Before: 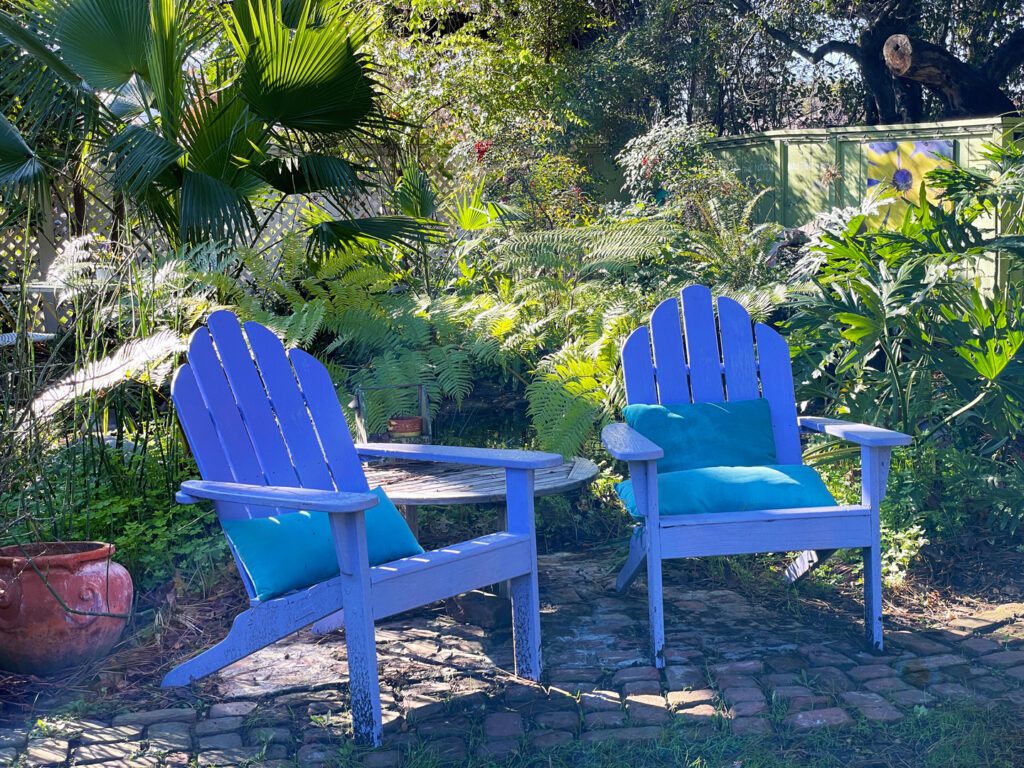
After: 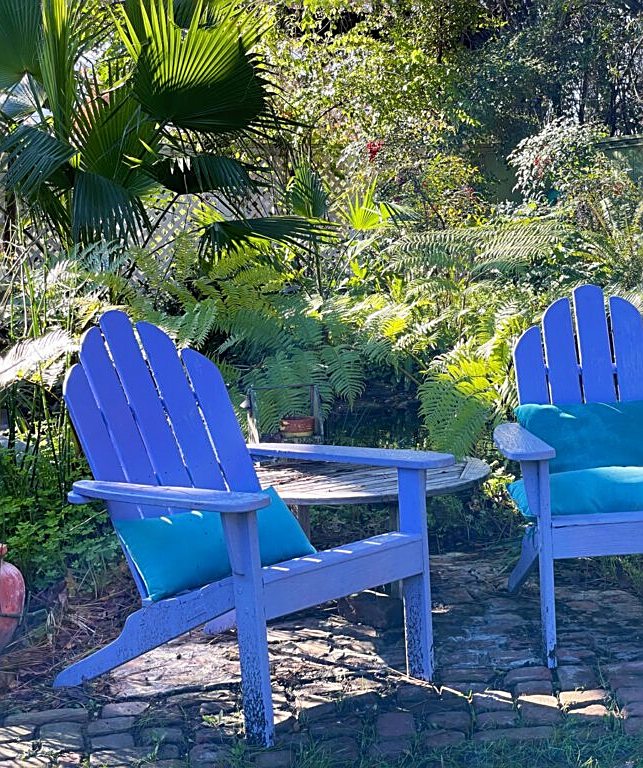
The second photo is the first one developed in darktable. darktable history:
crop: left 10.644%, right 26.528%
sharpen: on, module defaults
